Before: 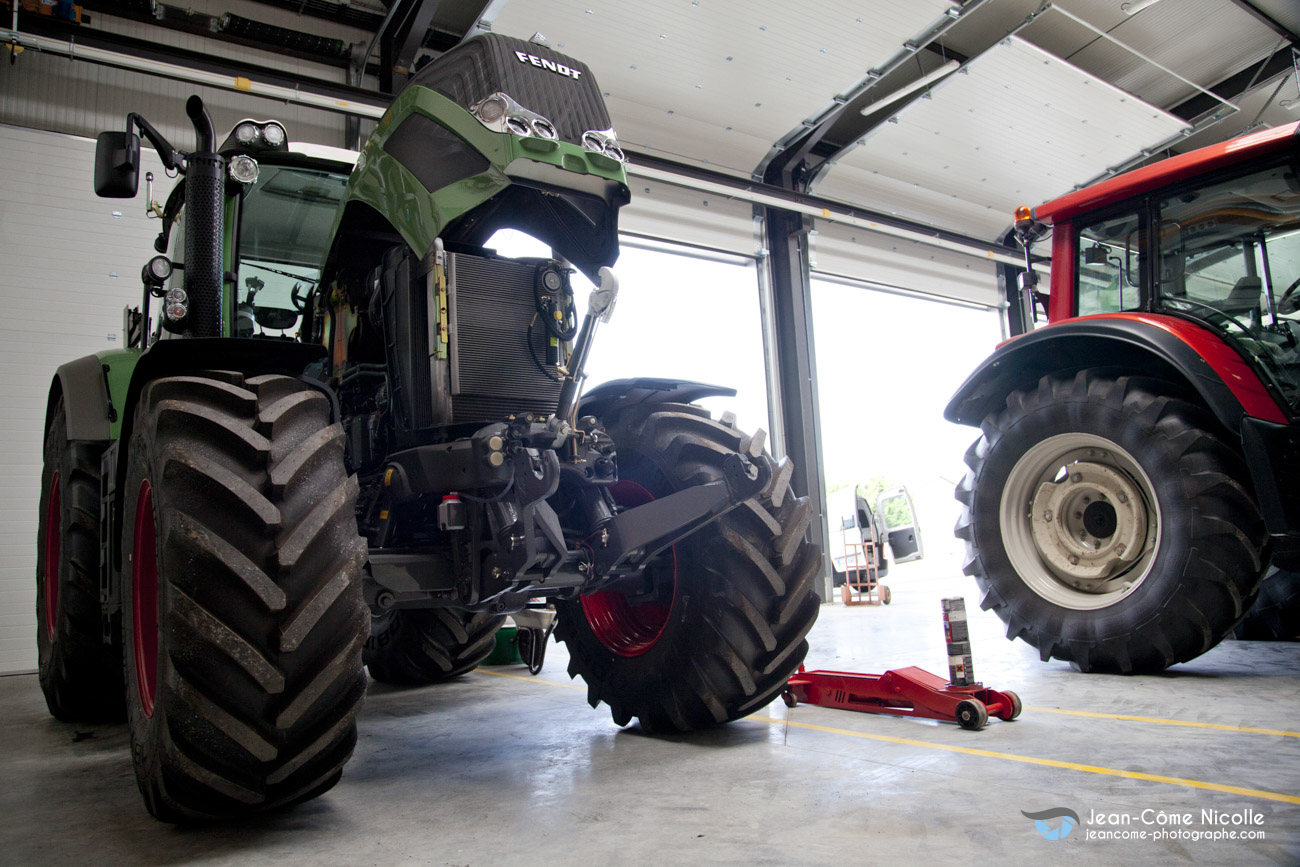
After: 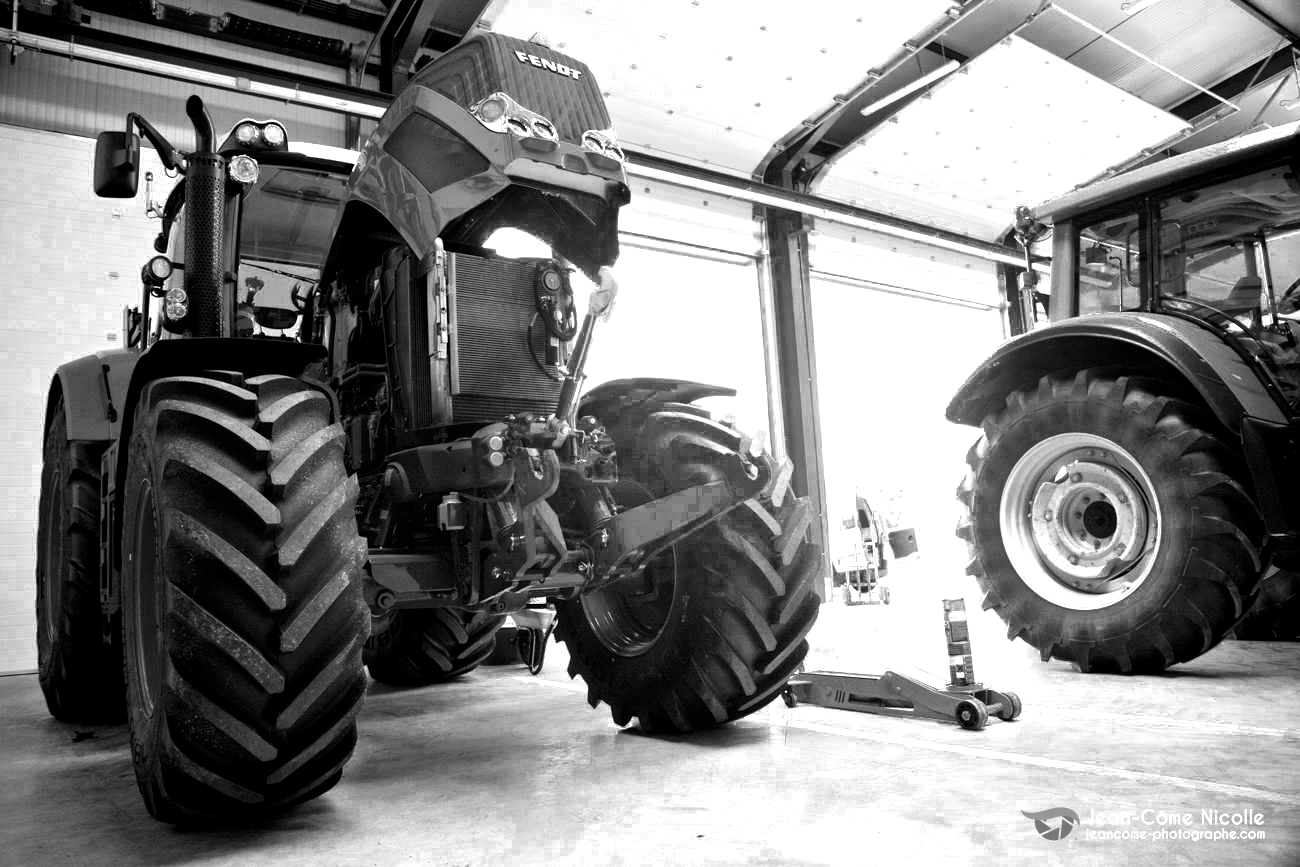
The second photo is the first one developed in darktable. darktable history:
color correction: highlights a* -8.29, highlights b* 3.38
exposure: exposure 1.207 EV, compensate exposure bias true, compensate highlight preservation false
color zones: curves: ch0 [(0.002, 0.589) (0.107, 0.484) (0.146, 0.249) (0.217, 0.352) (0.309, 0.525) (0.39, 0.404) (0.455, 0.169) (0.597, 0.055) (0.724, 0.212) (0.775, 0.691) (0.869, 0.571) (1, 0.587)]; ch1 [(0, 0) (0.143, 0) (0.286, 0) (0.429, 0) (0.571, 0) (0.714, 0) (0.857, 0)]
